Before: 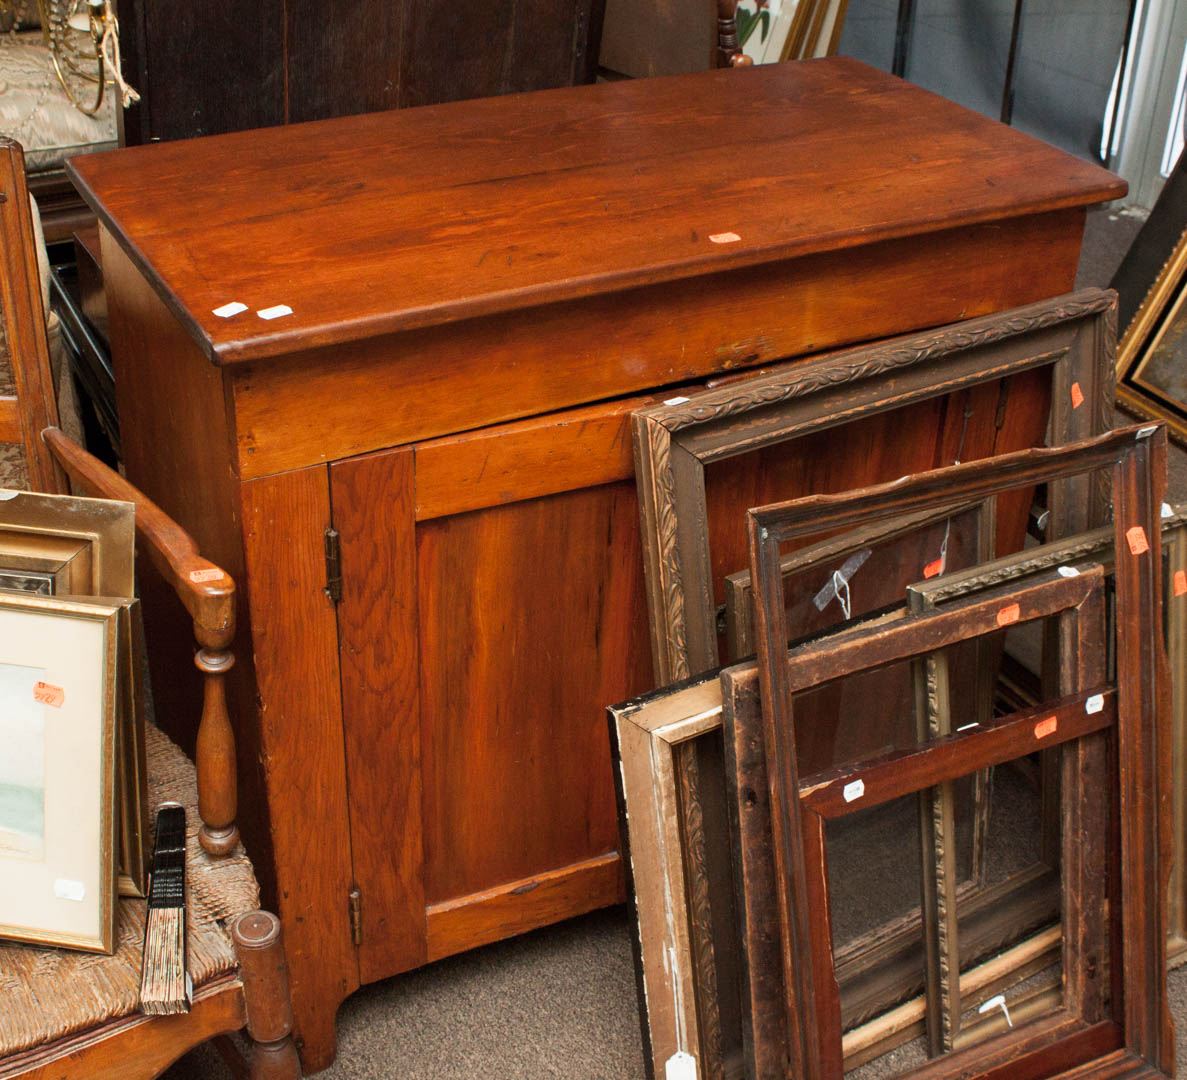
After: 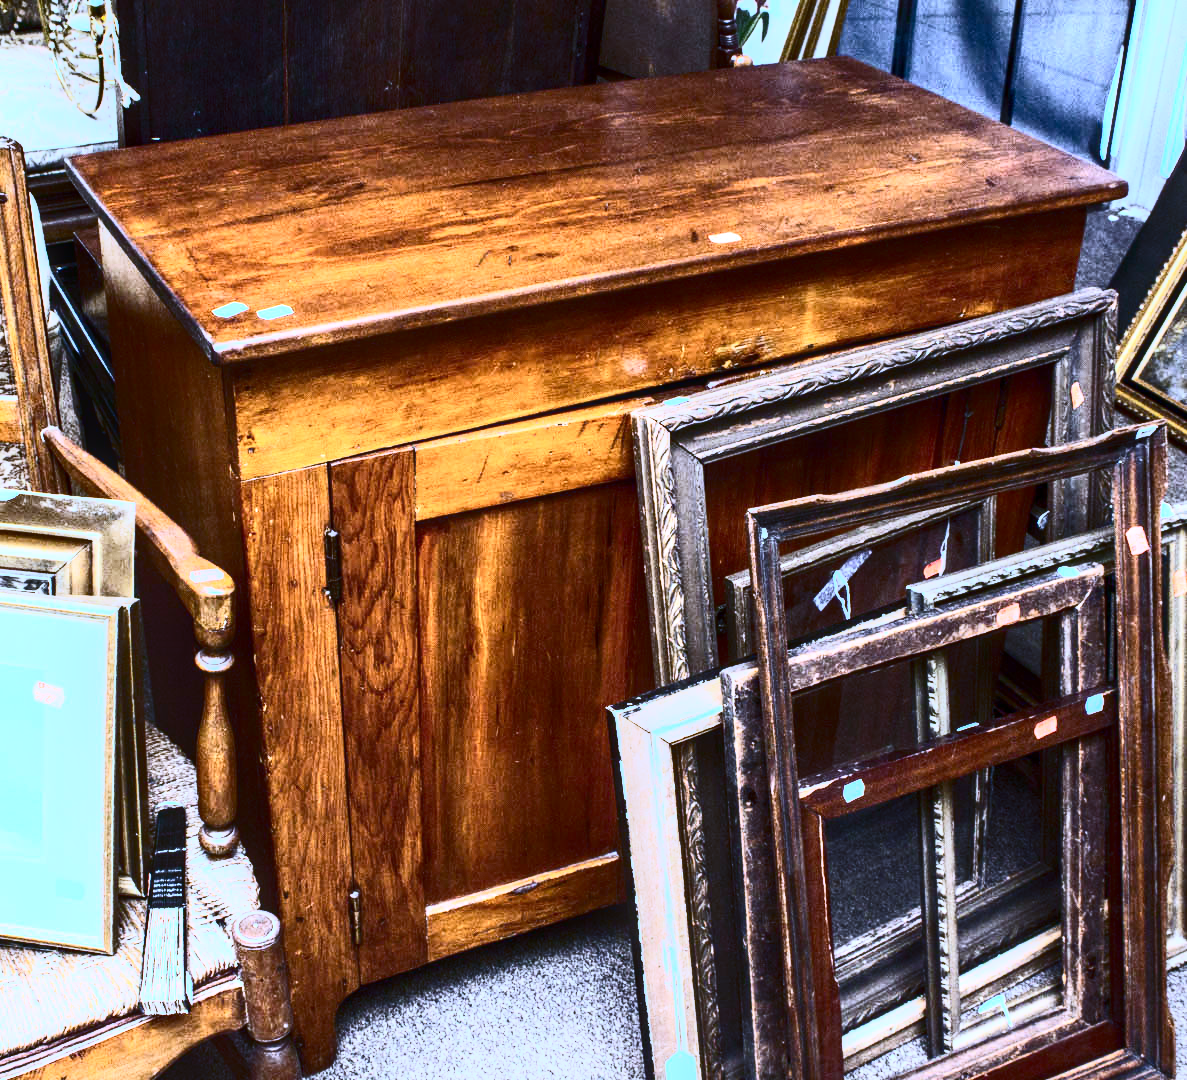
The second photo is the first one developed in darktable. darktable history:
exposure: black level correction 0.001, exposure 1 EV, compensate highlight preservation false
local contrast: on, module defaults
white balance: red 0.766, blue 1.537
contrast brightness saturation: contrast 0.93, brightness 0.2
